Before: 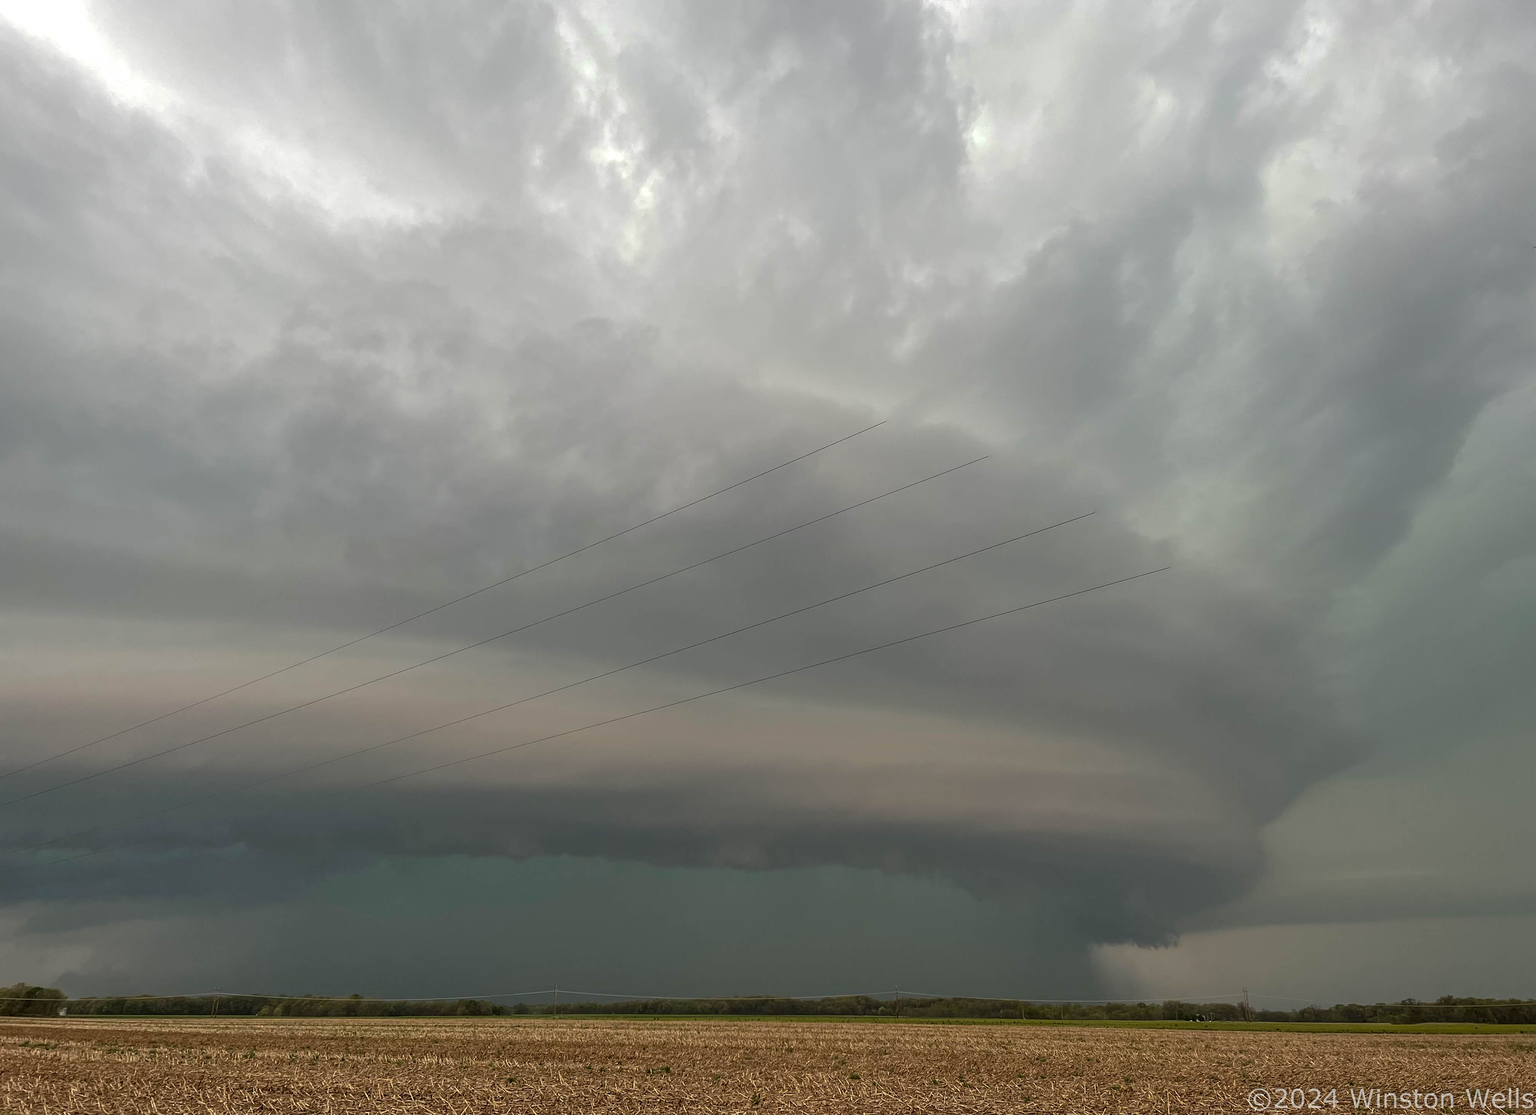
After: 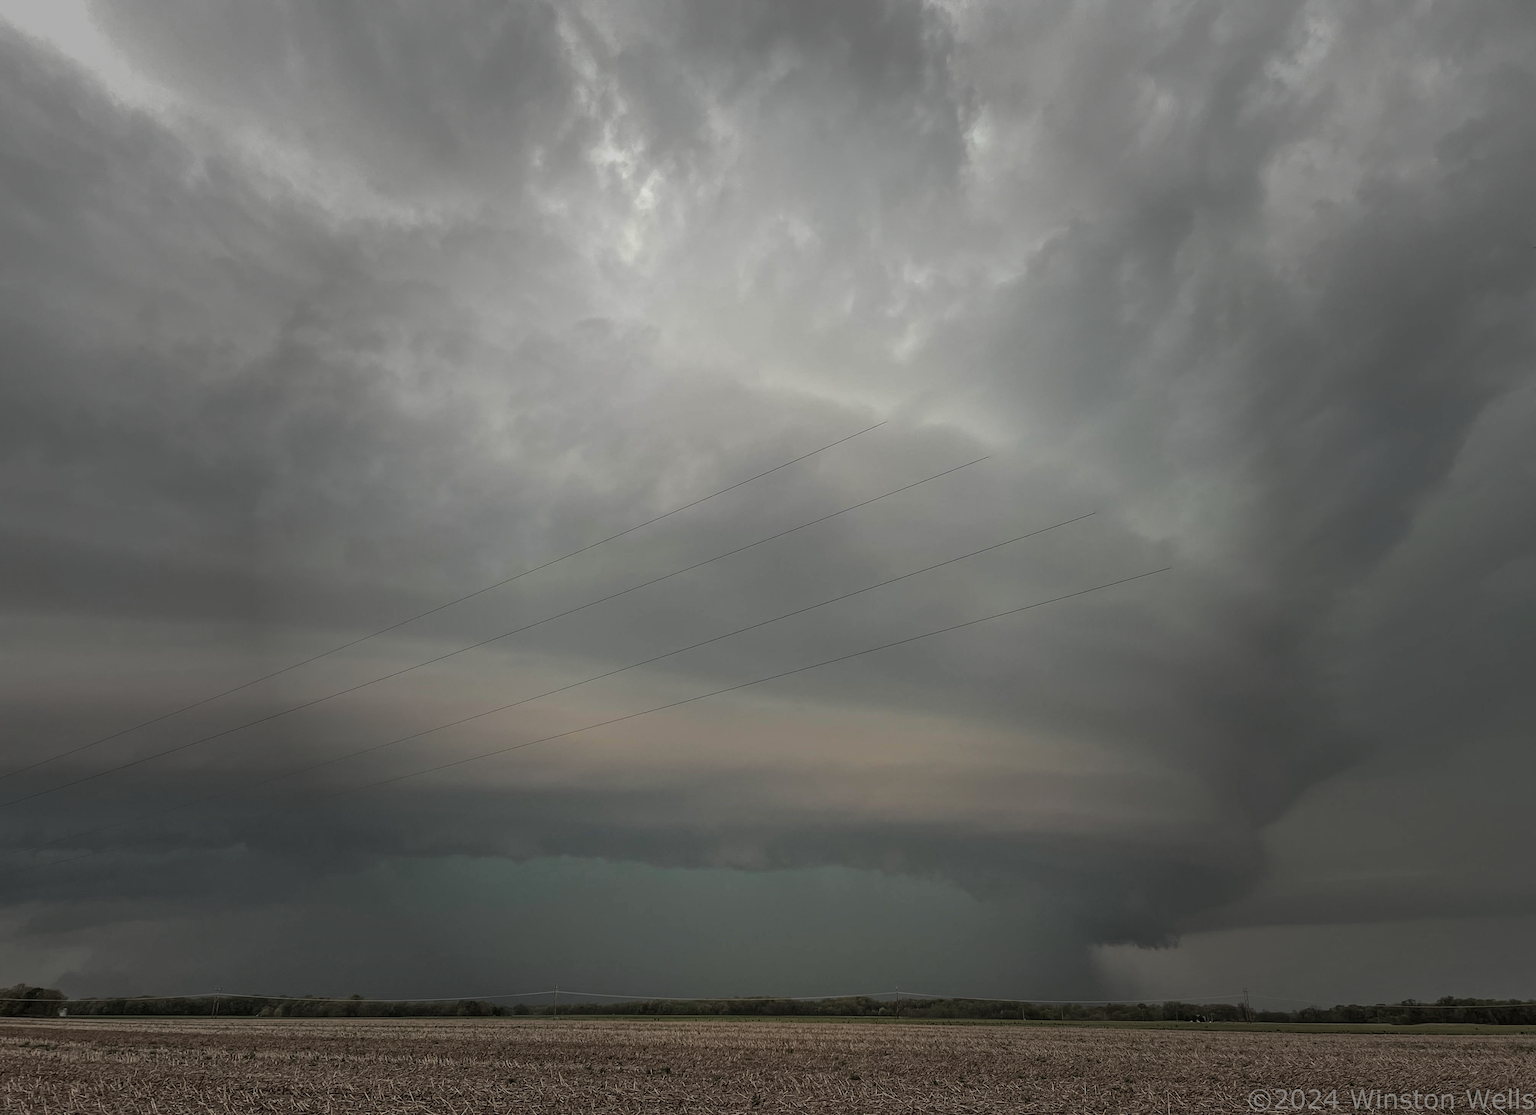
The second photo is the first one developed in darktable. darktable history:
vignetting: fall-off start 31.89%, fall-off radius 35.57%, brightness -0.575, unbound false
shadows and highlights: shadows 73.71, highlights -24.76, soften with gaussian
